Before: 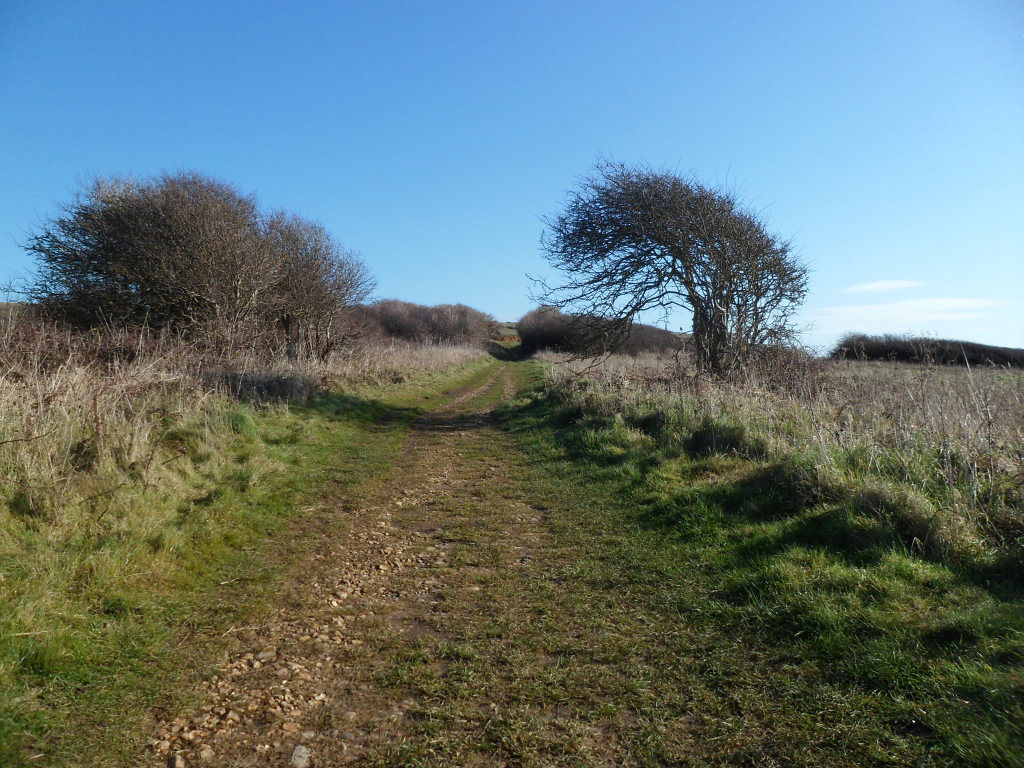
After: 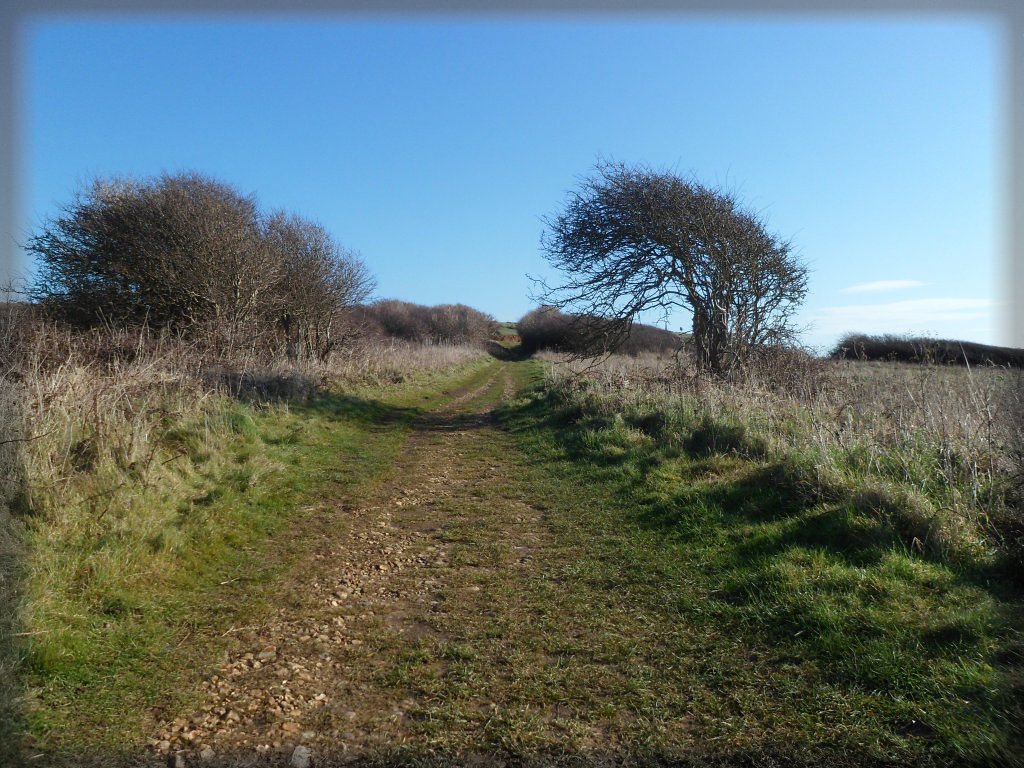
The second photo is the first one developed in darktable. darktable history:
vignetting: fall-off start 92.81%, fall-off radius 5.42%, automatic ratio true, width/height ratio 1.332, shape 0.047
contrast equalizer: octaves 7, y [[0.5, 0.5, 0.468, 0.5, 0.5, 0.5], [0.5 ×6], [0.5 ×6], [0 ×6], [0 ×6]], mix 0.768
